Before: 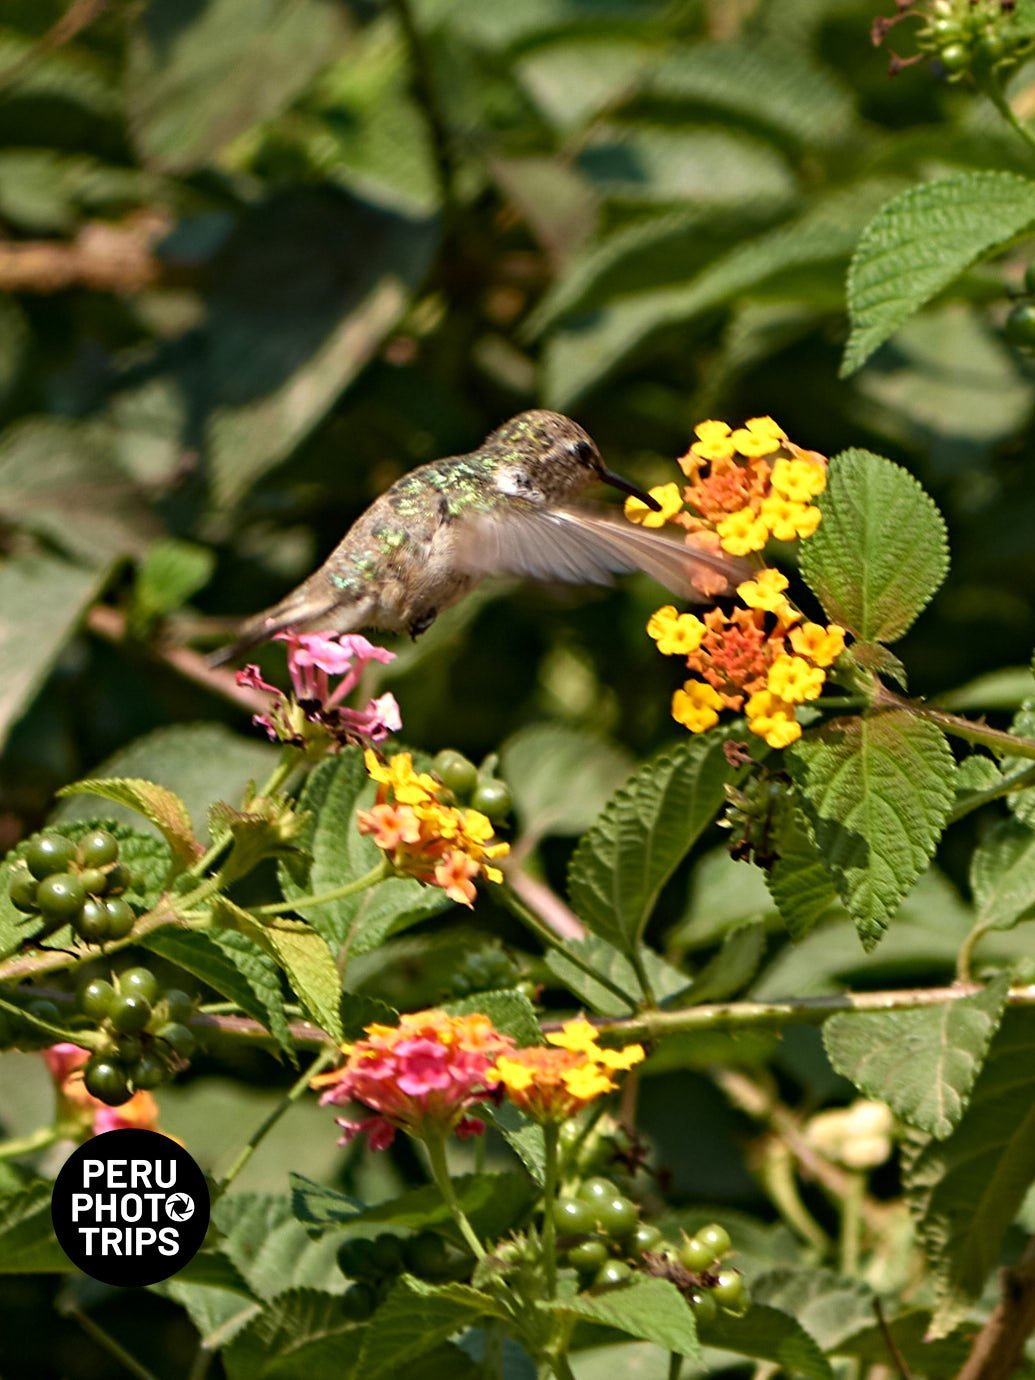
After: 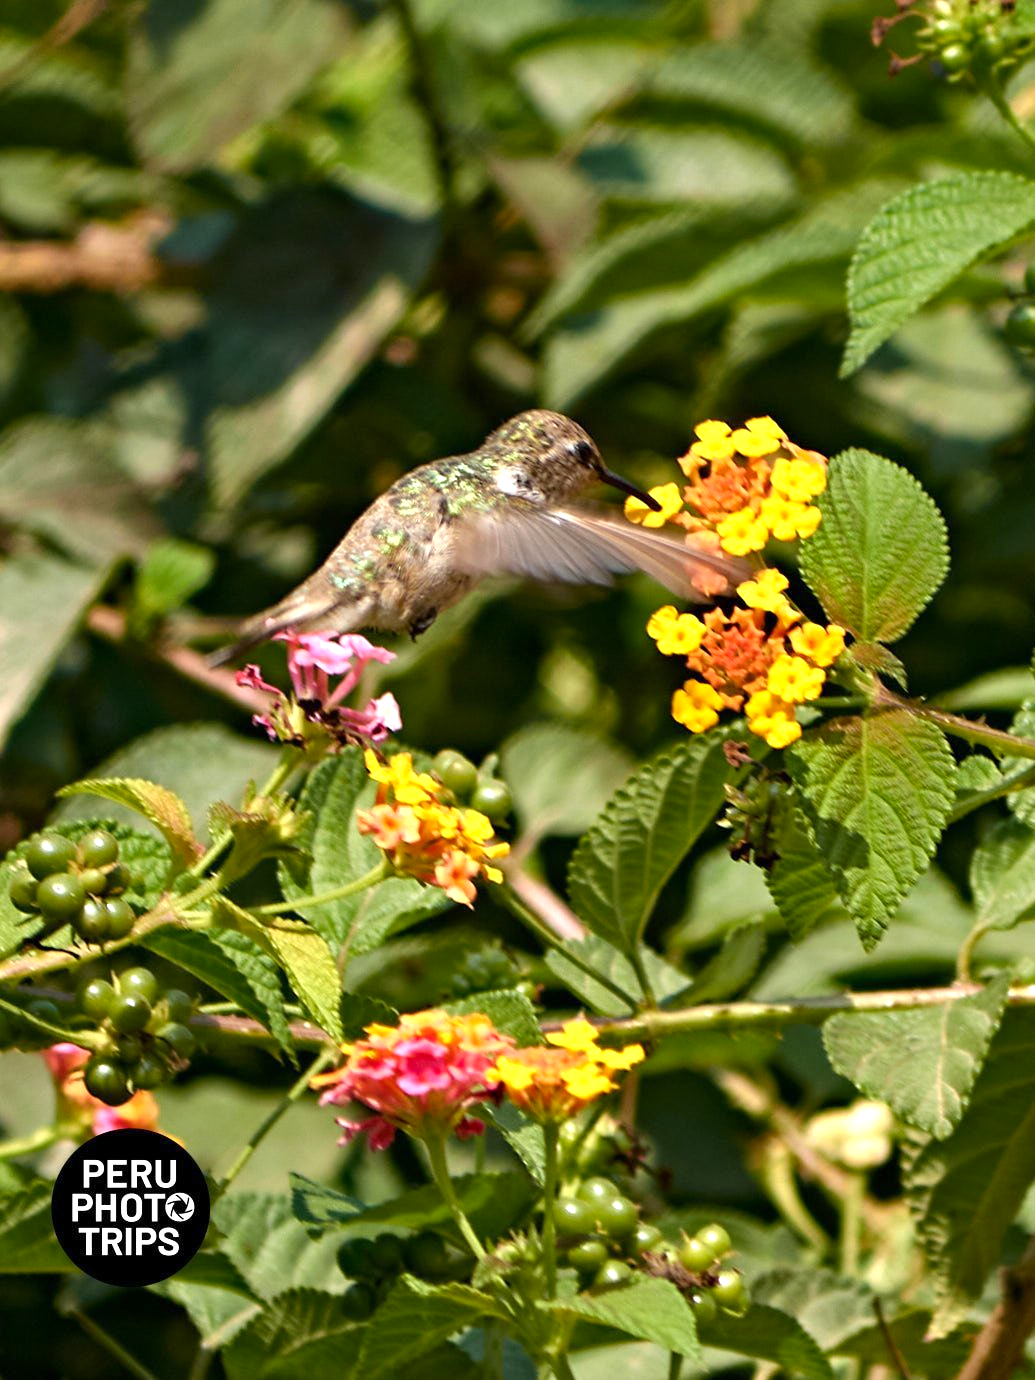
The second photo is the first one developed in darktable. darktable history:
exposure: compensate highlight preservation false
color balance rgb: perceptual saturation grading › global saturation 0.295%, perceptual brilliance grading › global brilliance 9.333%, perceptual brilliance grading › shadows 14.969%
